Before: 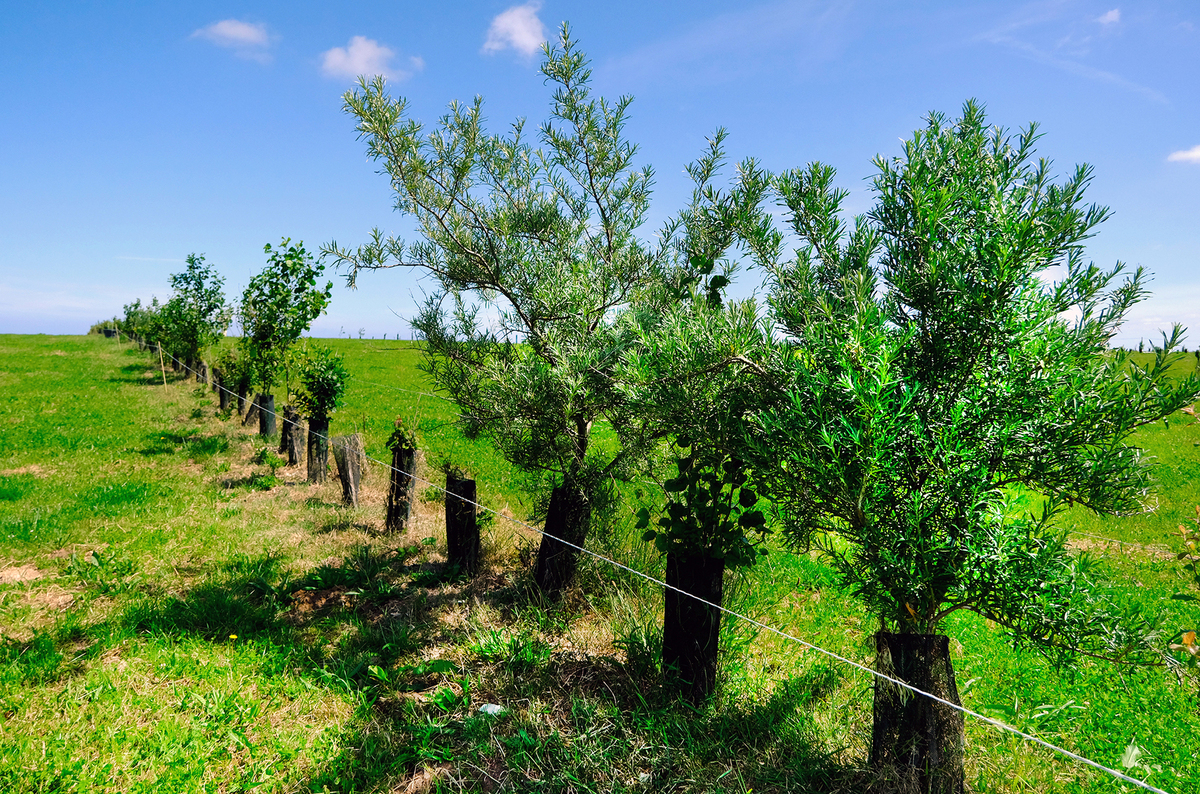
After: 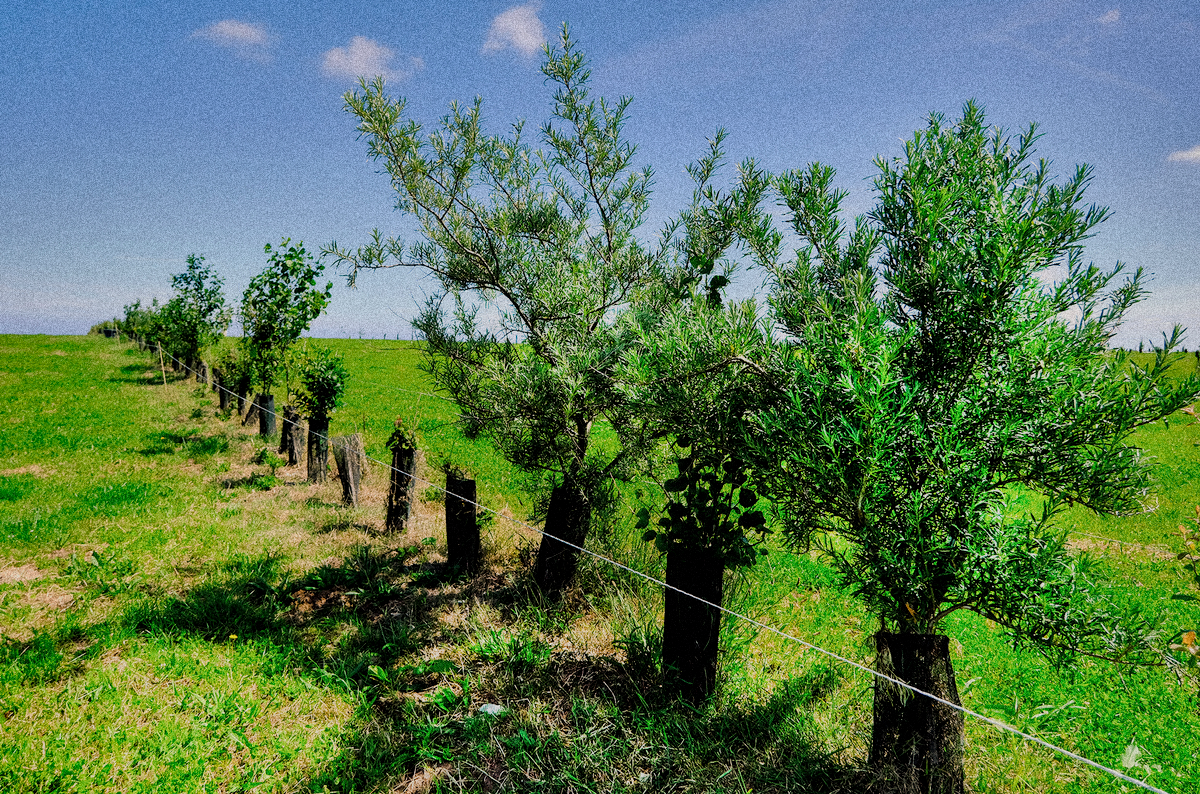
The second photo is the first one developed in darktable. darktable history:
shadows and highlights: shadows 20.91, highlights -82.73, soften with gaussian
local contrast: highlights 100%, shadows 100%, detail 120%, midtone range 0.2
grain: coarseness 14.49 ISO, strength 48.04%, mid-tones bias 35%
filmic rgb: black relative exposure -16 EV, white relative exposure 6.92 EV, hardness 4.7
